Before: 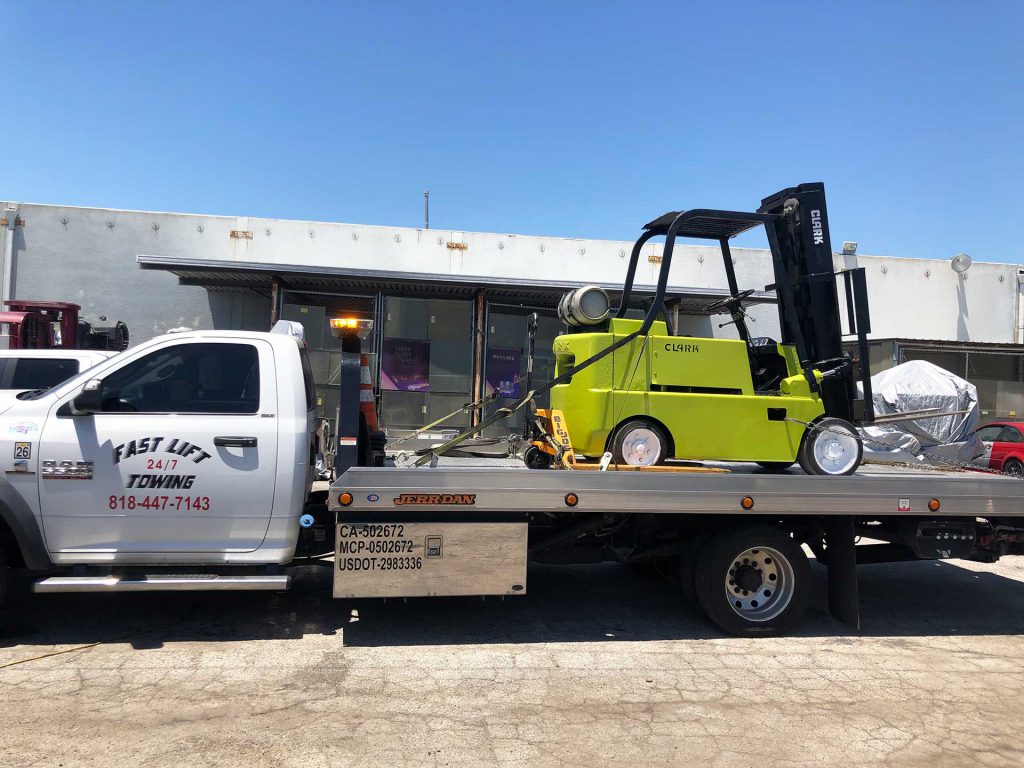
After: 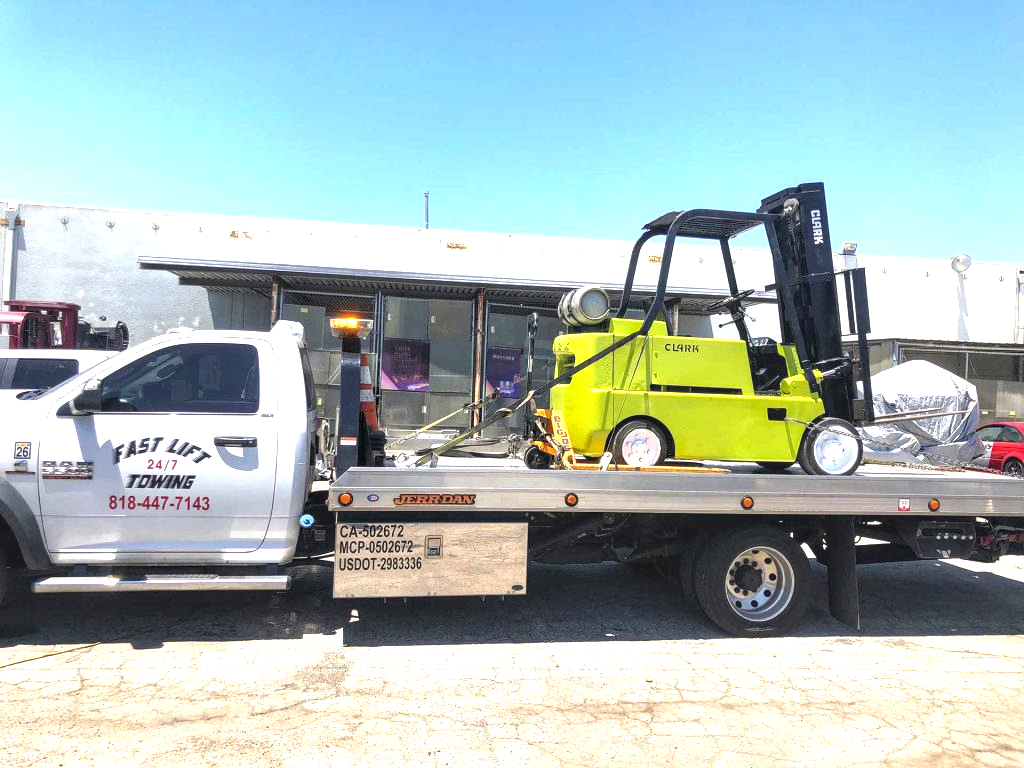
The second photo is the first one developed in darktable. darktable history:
exposure: black level correction 0, exposure 1.2 EV, compensate highlight preservation false
local contrast: on, module defaults
